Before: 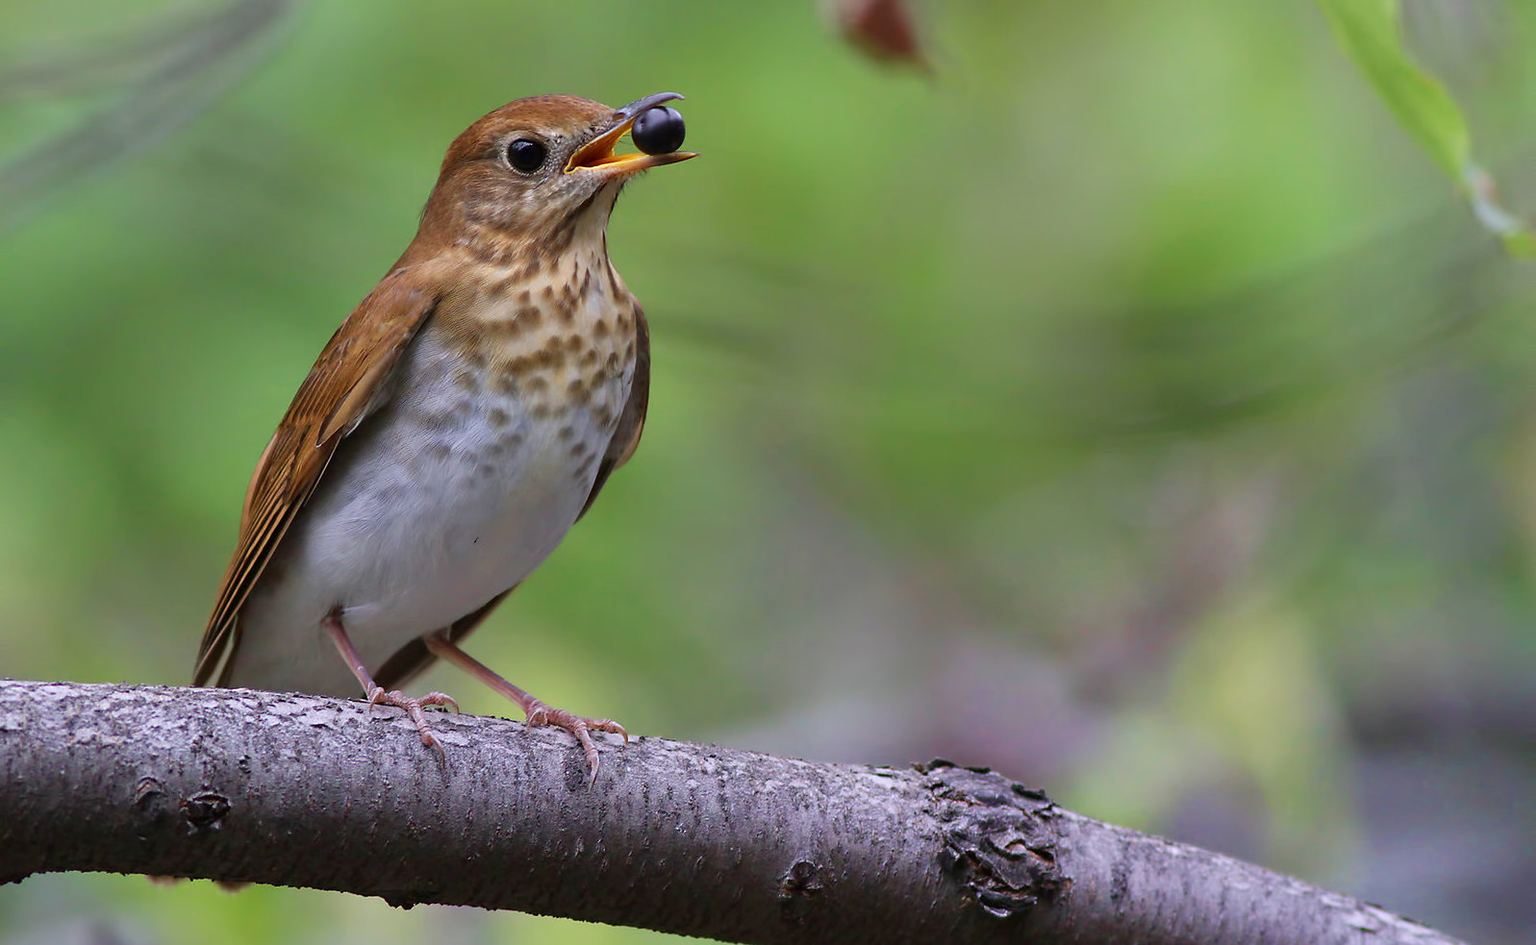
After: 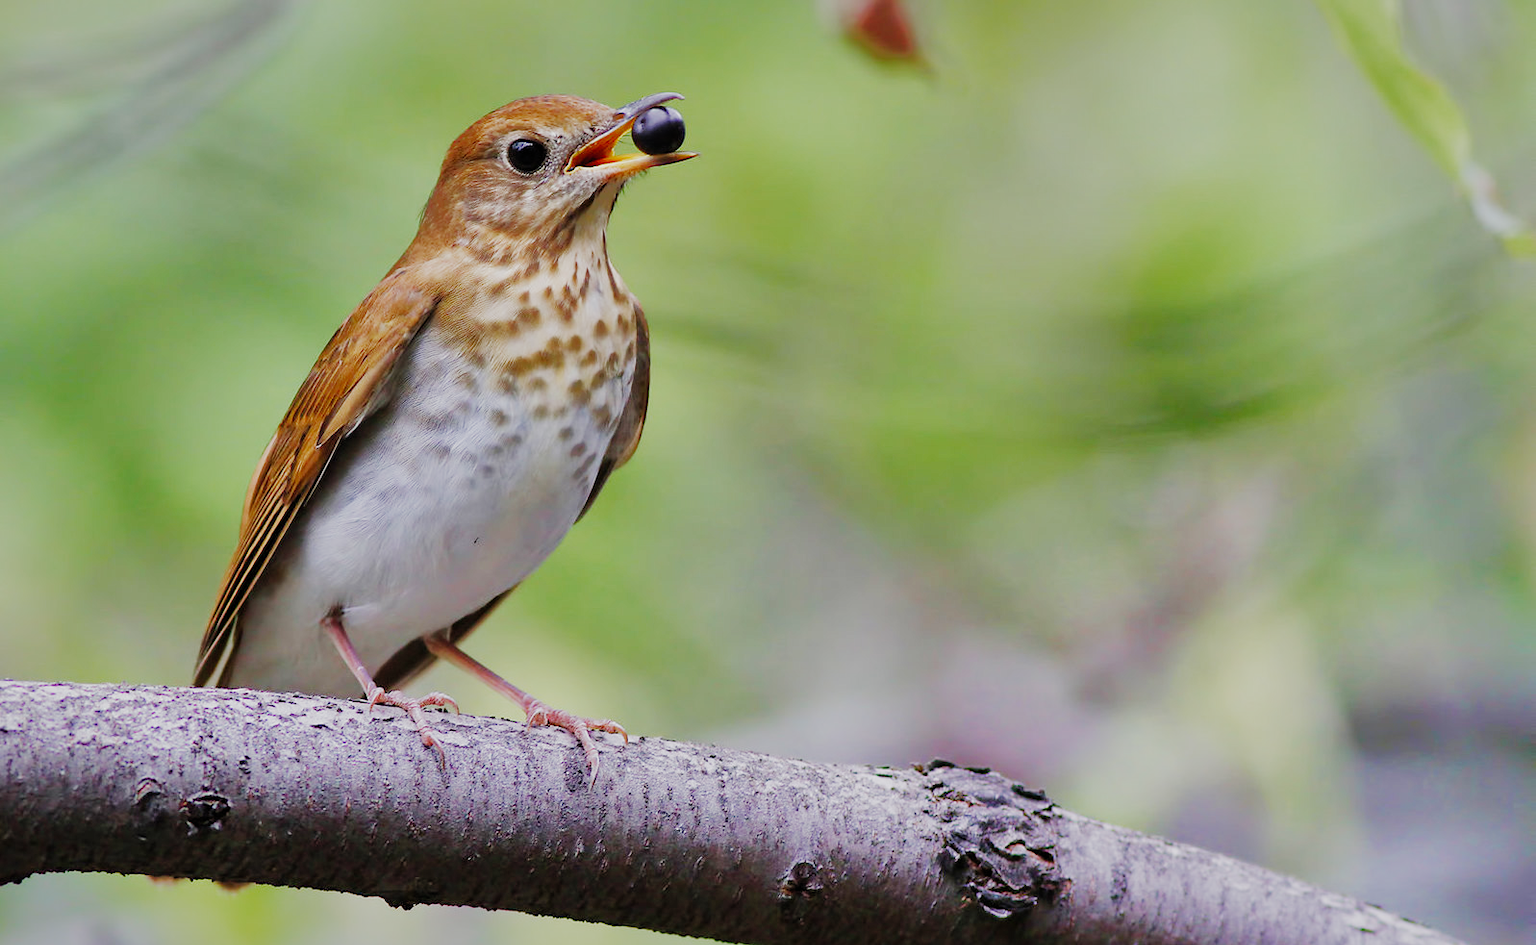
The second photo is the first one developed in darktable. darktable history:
exposure: black level correction 0.001, exposure 1.118 EV, compensate highlight preservation false
filmic rgb: black relative exposure -7.5 EV, white relative exposure 5 EV, hardness 3.31, contrast 1.301, preserve chrominance no, color science v5 (2021), contrast in shadows safe, contrast in highlights safe
shadows and highlights: shadows 39.29, highlights -59.82
